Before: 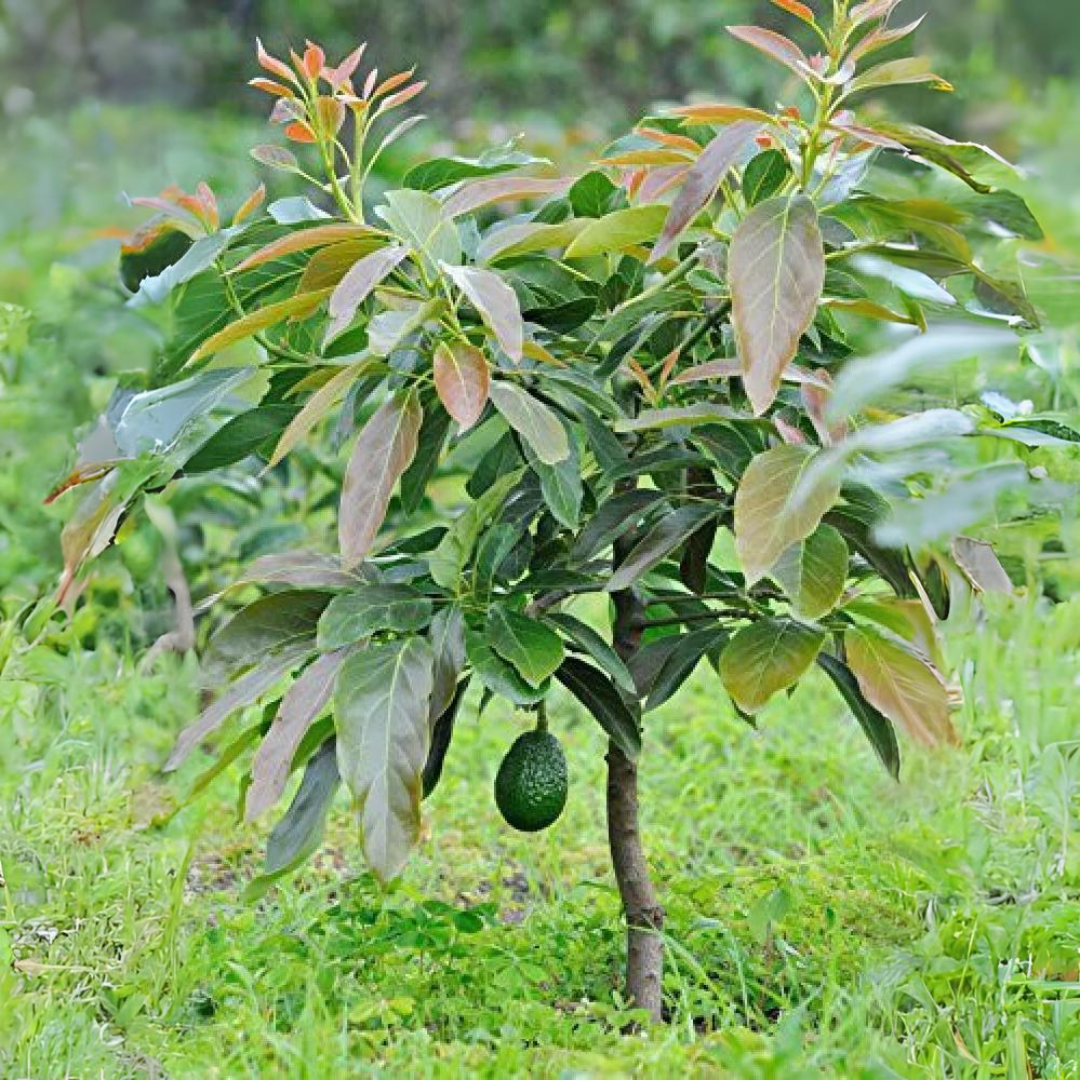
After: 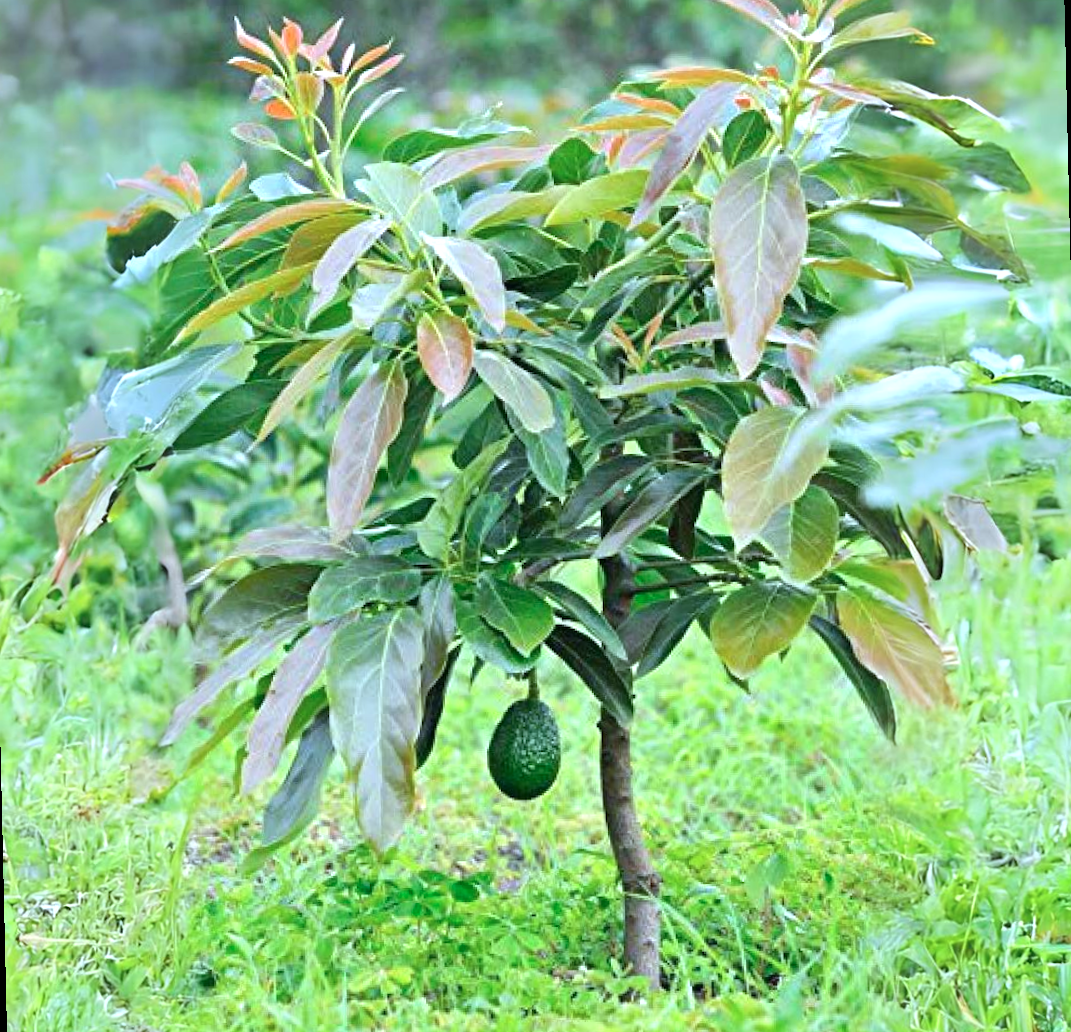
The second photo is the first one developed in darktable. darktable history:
exposure: exposure 0.485 EV, compensate highlight preservation false
color calibration: illuminant custom, x 0.368, y 0.373, temperature 4330.32 K
rotate and perspective: rotation -1.32°, lens shift (horizontal) -0.031, crop left 0.015, crop right 0.985, crop top 0.047, crop bottom 0.982
